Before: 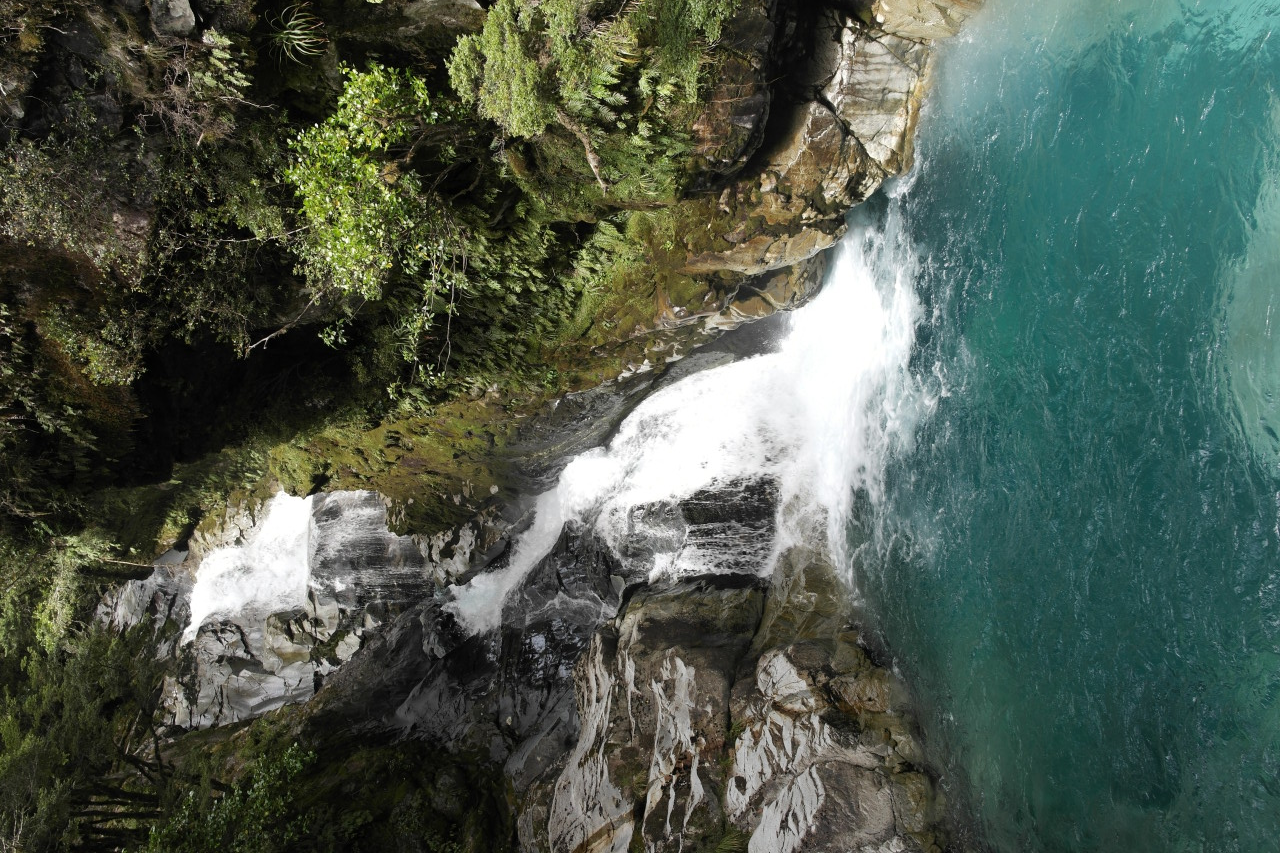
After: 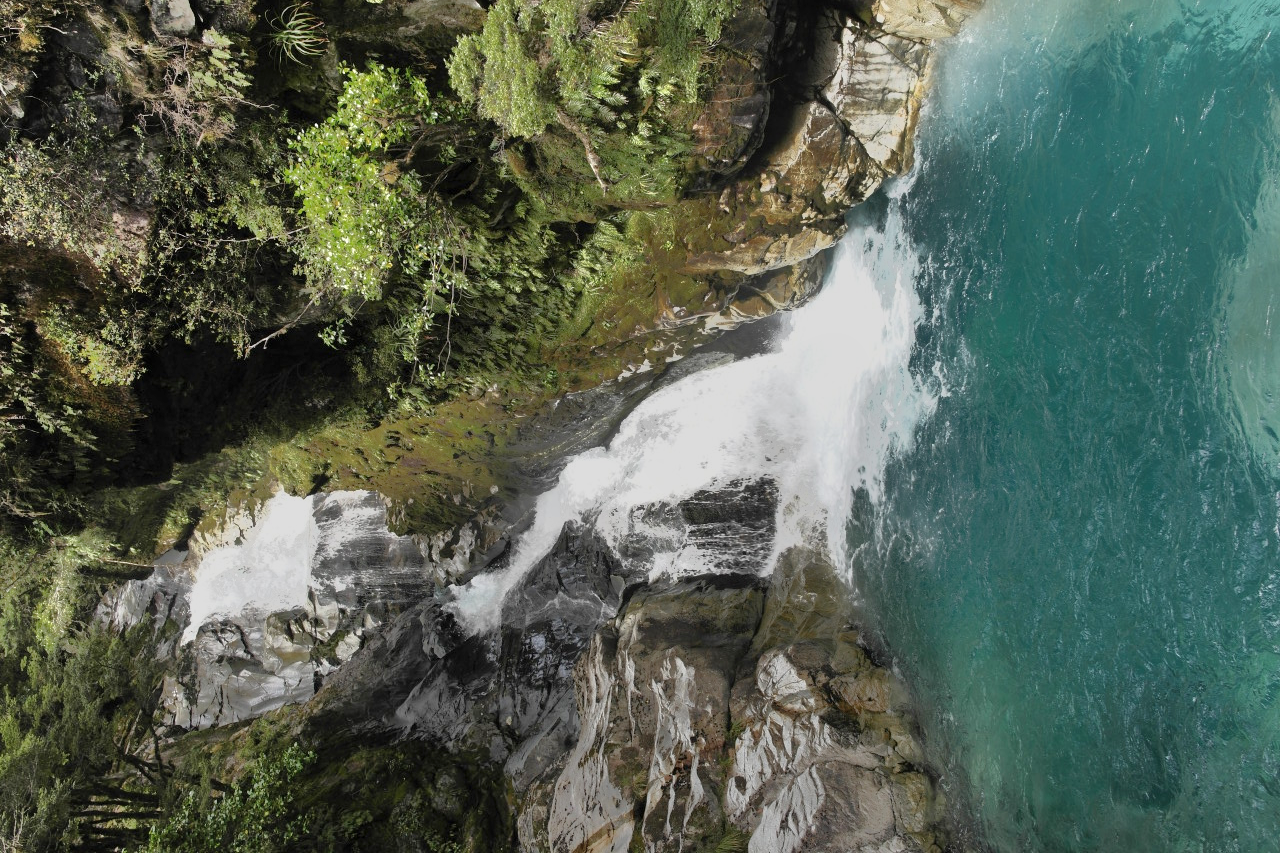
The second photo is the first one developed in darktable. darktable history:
tone equalizer: -7 EV -0.63 EV, -6 EV 1 EV, -5 EV -0.45 EV, -4 EV 0.43 EV, -3 EV 0.41 EV, -2 EV 0.15 EV, -1 EV -0.15 EV, +0 EV -0.39 EV, smoothing diameter 25%, edges refinement/feathering 10, preserve details guided filter
shadows and highlights: low approximation 0.01, soften with gaussian
